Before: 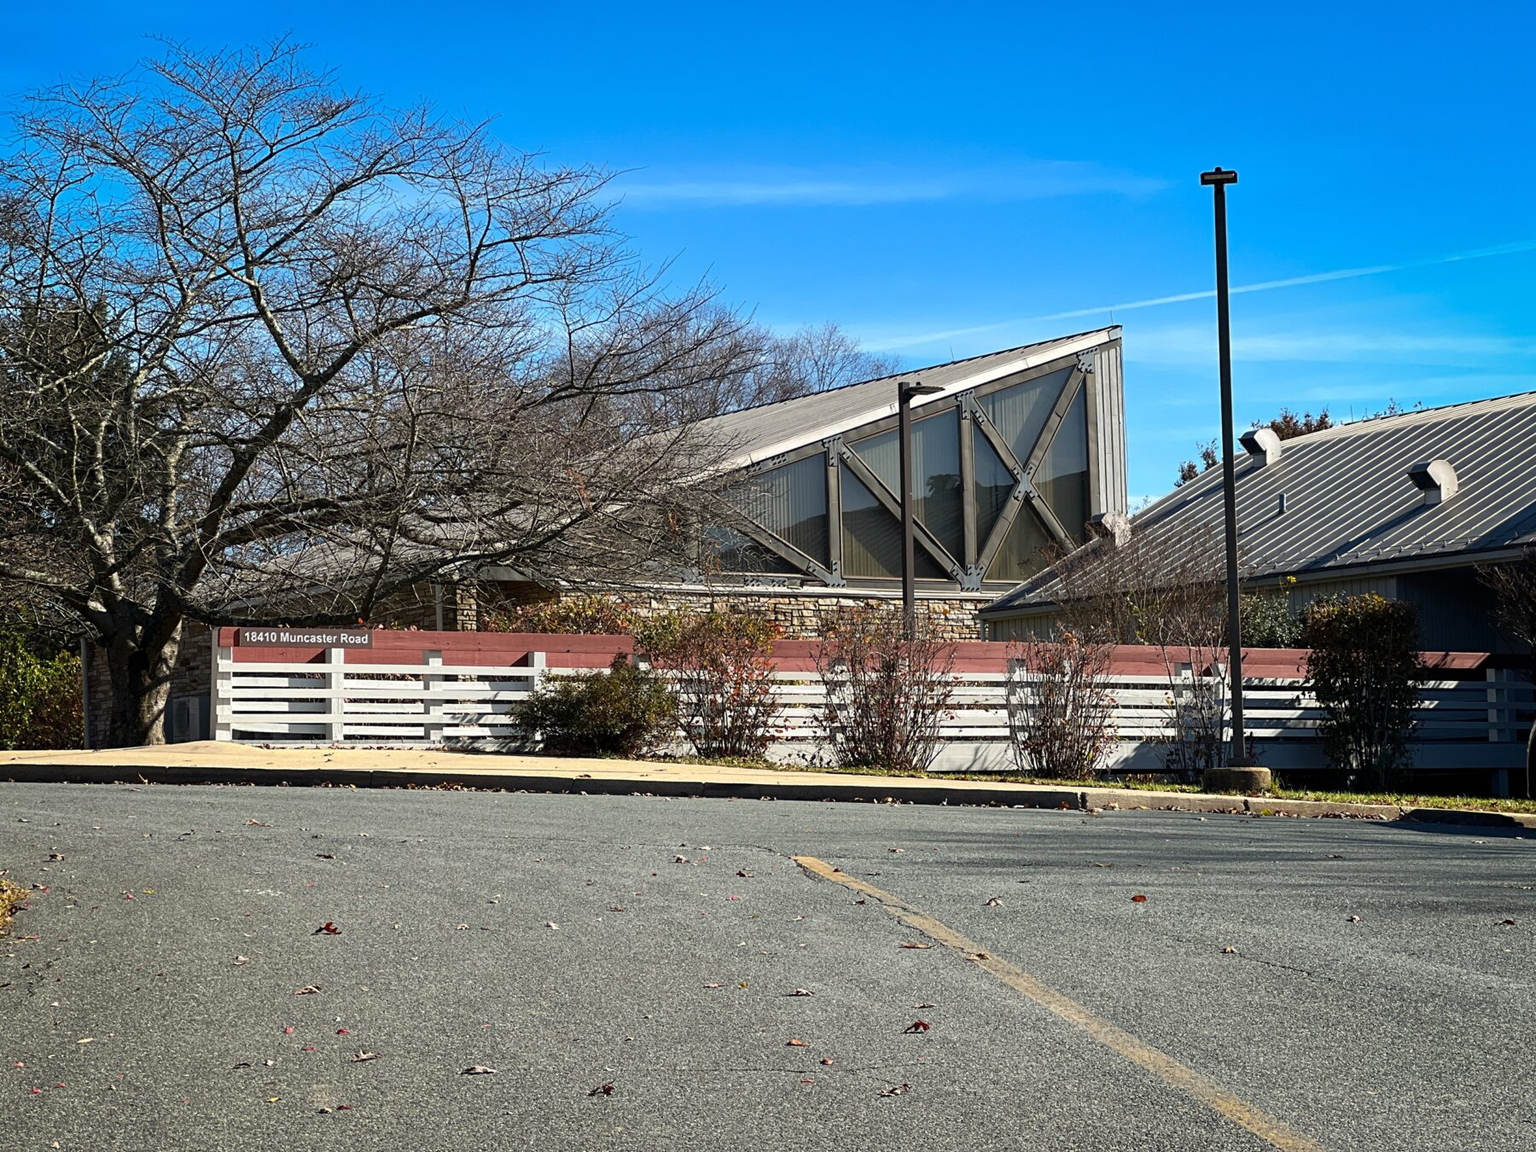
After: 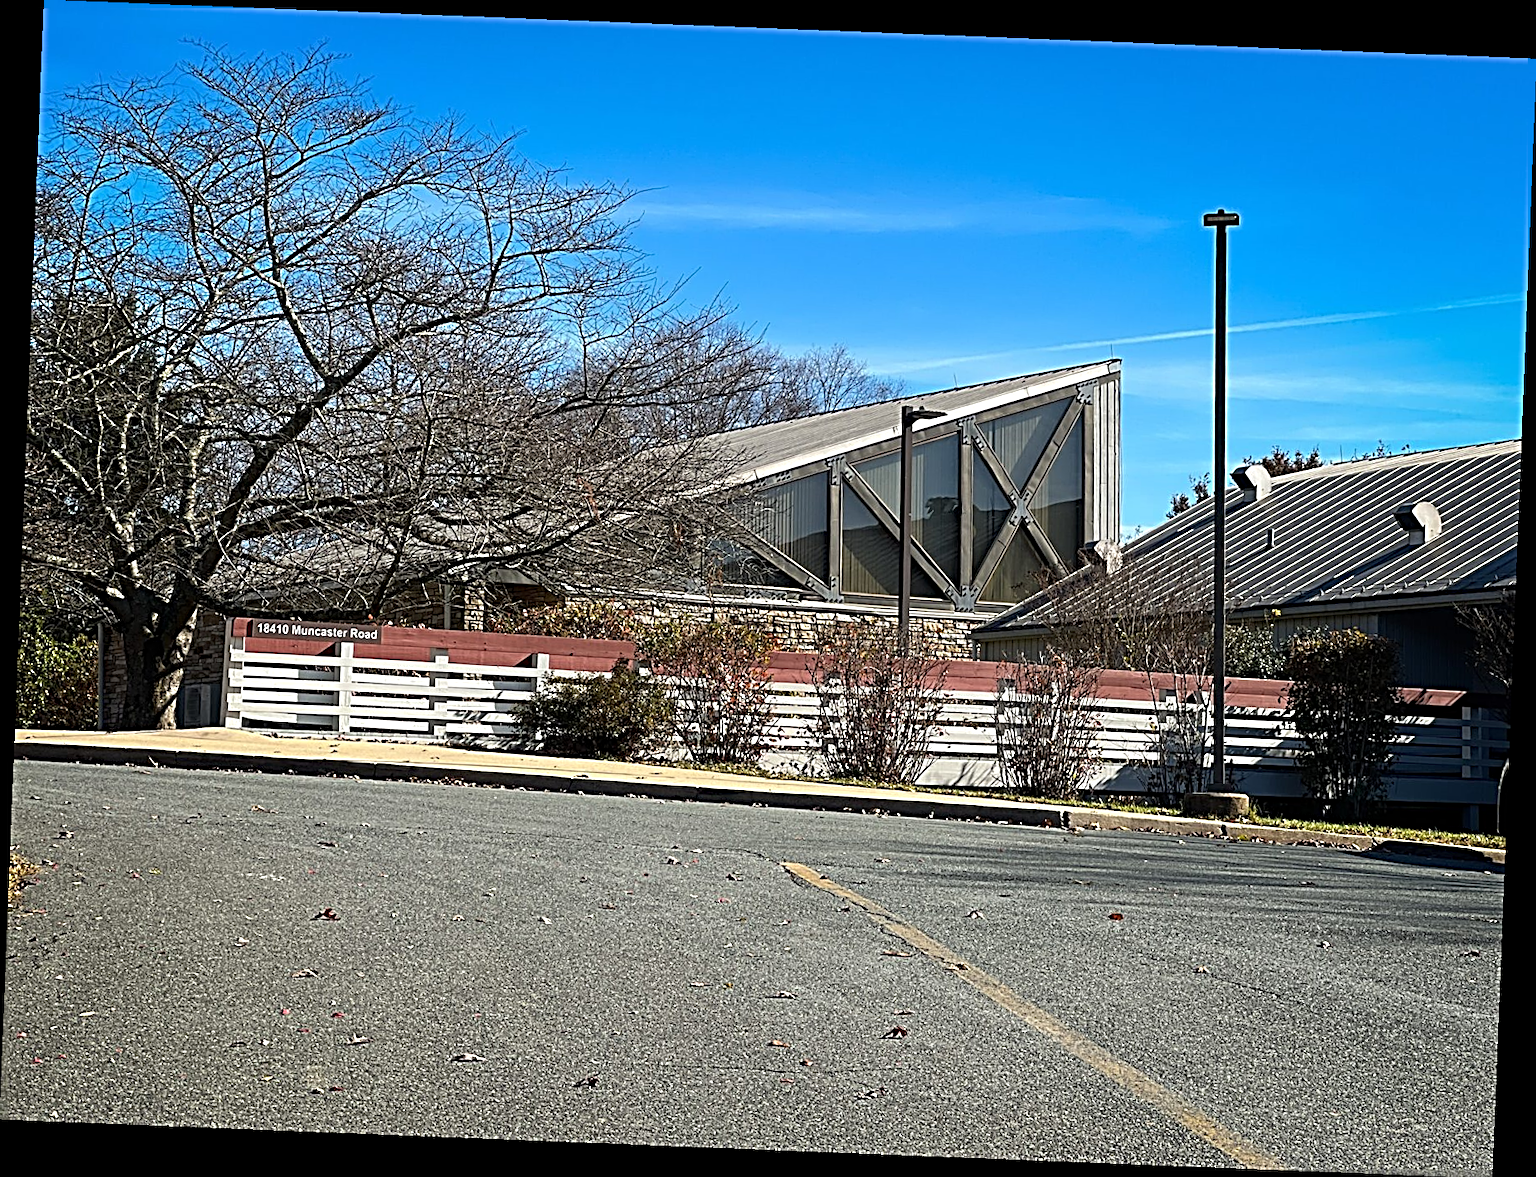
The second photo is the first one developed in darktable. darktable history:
sharpen: radius 3.69, amount 0.928
rotate and perspective: rotation 2.27°, automatic cropping off
